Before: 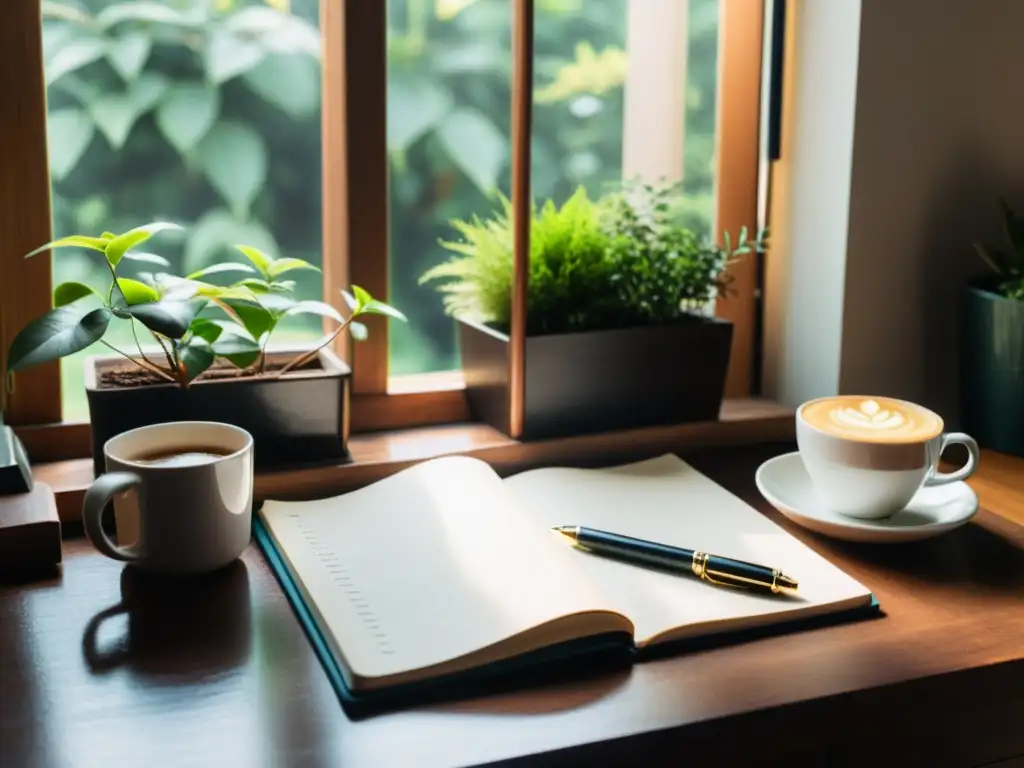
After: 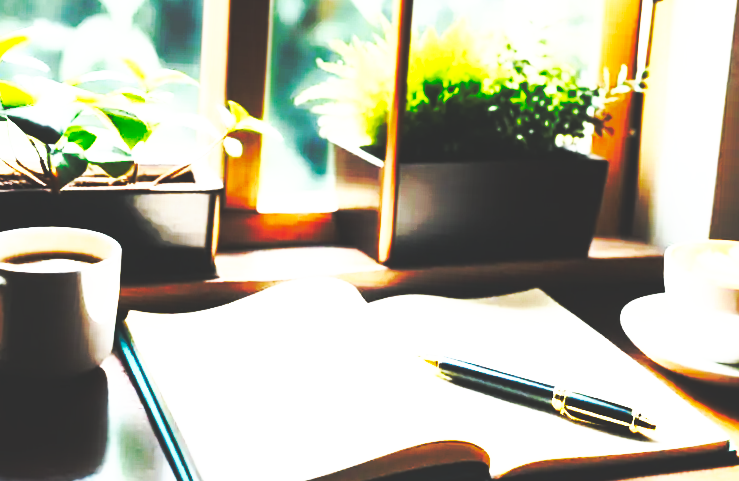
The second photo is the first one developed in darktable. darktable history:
crop and rotate: angle -3.37°, left 9.79%, top 20.73%, right 12.42%, bottom 11.82%
shadows and highlights: on, module defaults
base curve: curves: ch0 [(0, 0.015) (0.085, 0.116) (0.134, 0.298) (0.19, 0.545) (0.296, 0.764) (0.599, 0.982) (1, 1)], preserve colors none
rgb curve: curves: ch0 [(0, 0) (0.21, 0.15) (0.24, 0.21) (0.5, 0.75) (0.75, 0.96) (0.89, 0.99) (1, 1)]; ch1 [(0, 0.02) (0.21, 0.13) (0.25, 0.2) (0.5, 0.67) (0.75, 0.9) (0.89, 0.97) (1, 1)]; ch2 [(0, 0.02) (0.21, 0.13) (0.25, 0.2) (0.5, 0.67) (0.75, 0.9) (0.89, 0.97) (1, 1)], compensate middle gray true
